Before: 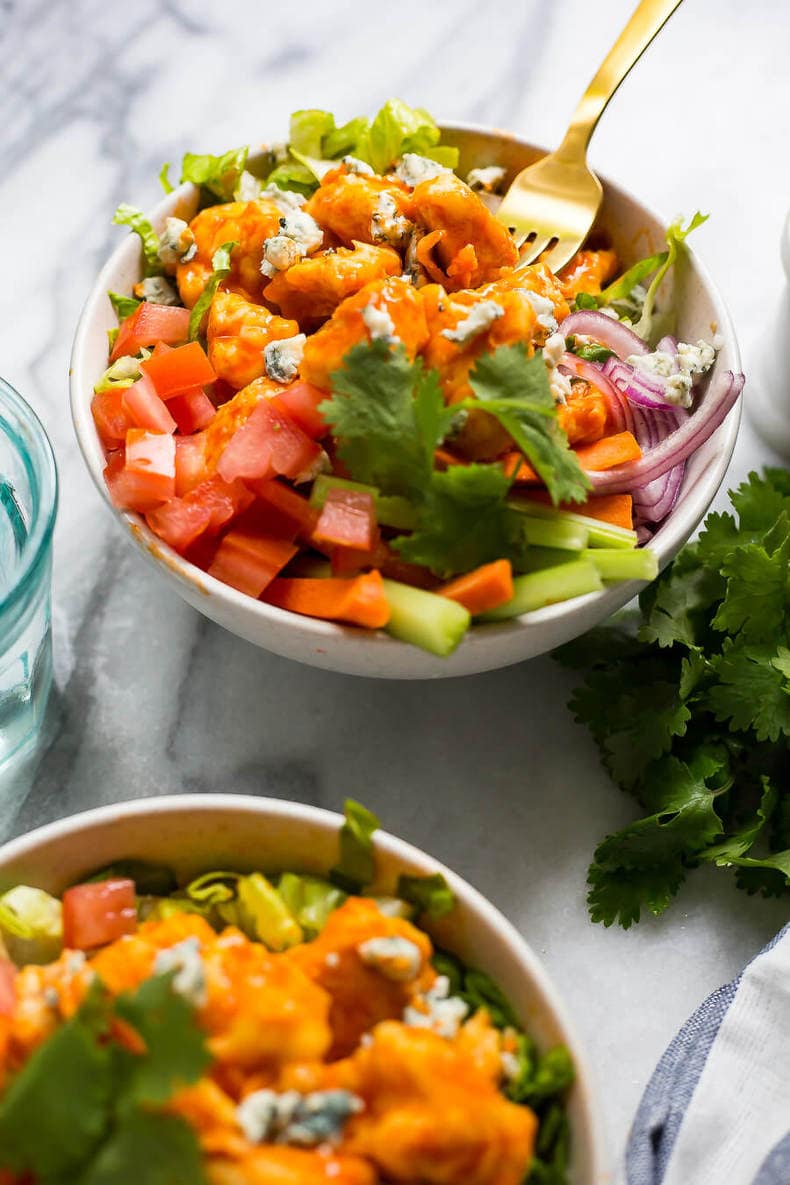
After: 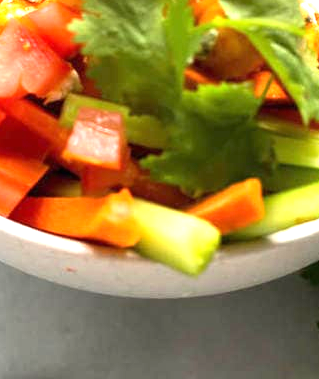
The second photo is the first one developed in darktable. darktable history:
crop: left 31.751%, top 32.172%, right 27.8%, bottom 35.83%
exposure: black level correction 0, exposure 1.2 EV, compensate exposure bias true, compensate highlight preservation false
